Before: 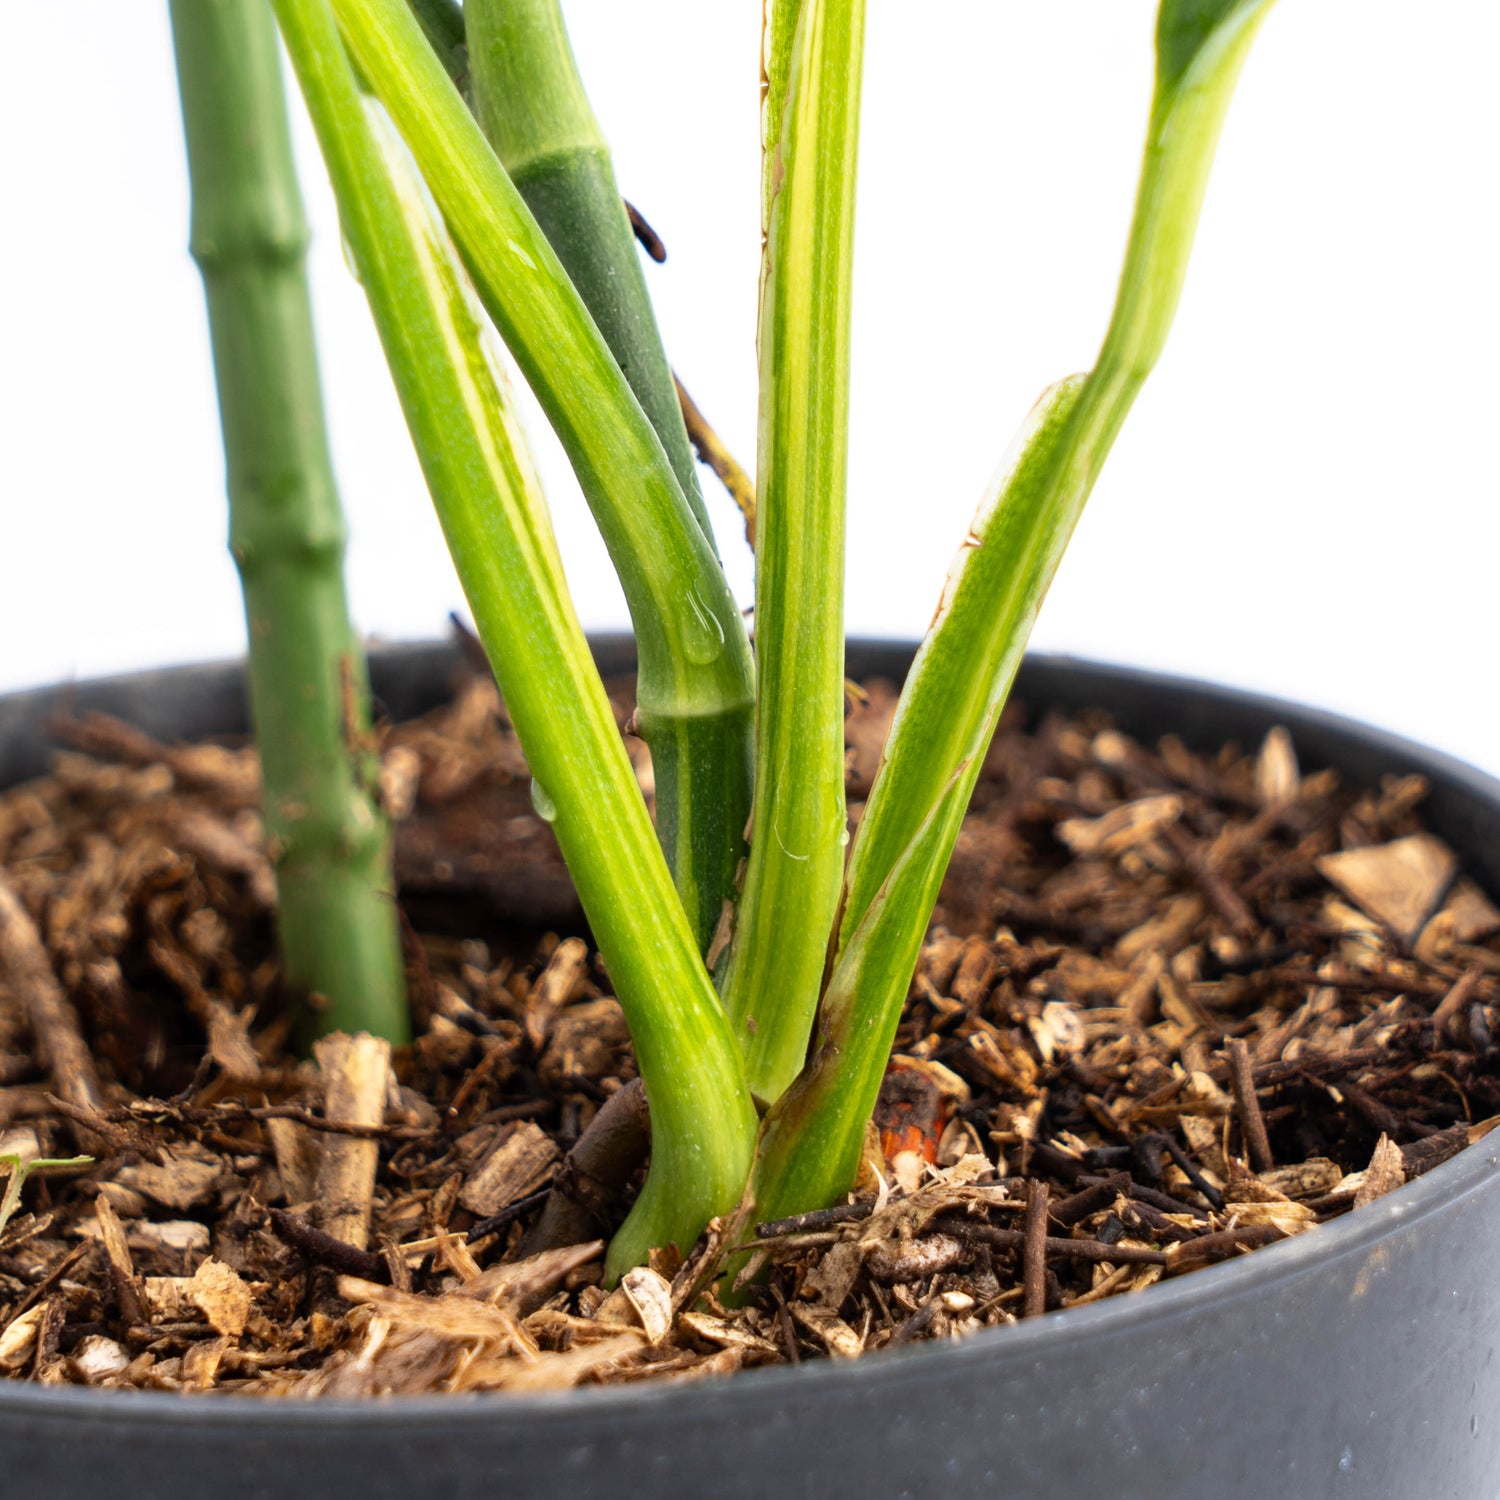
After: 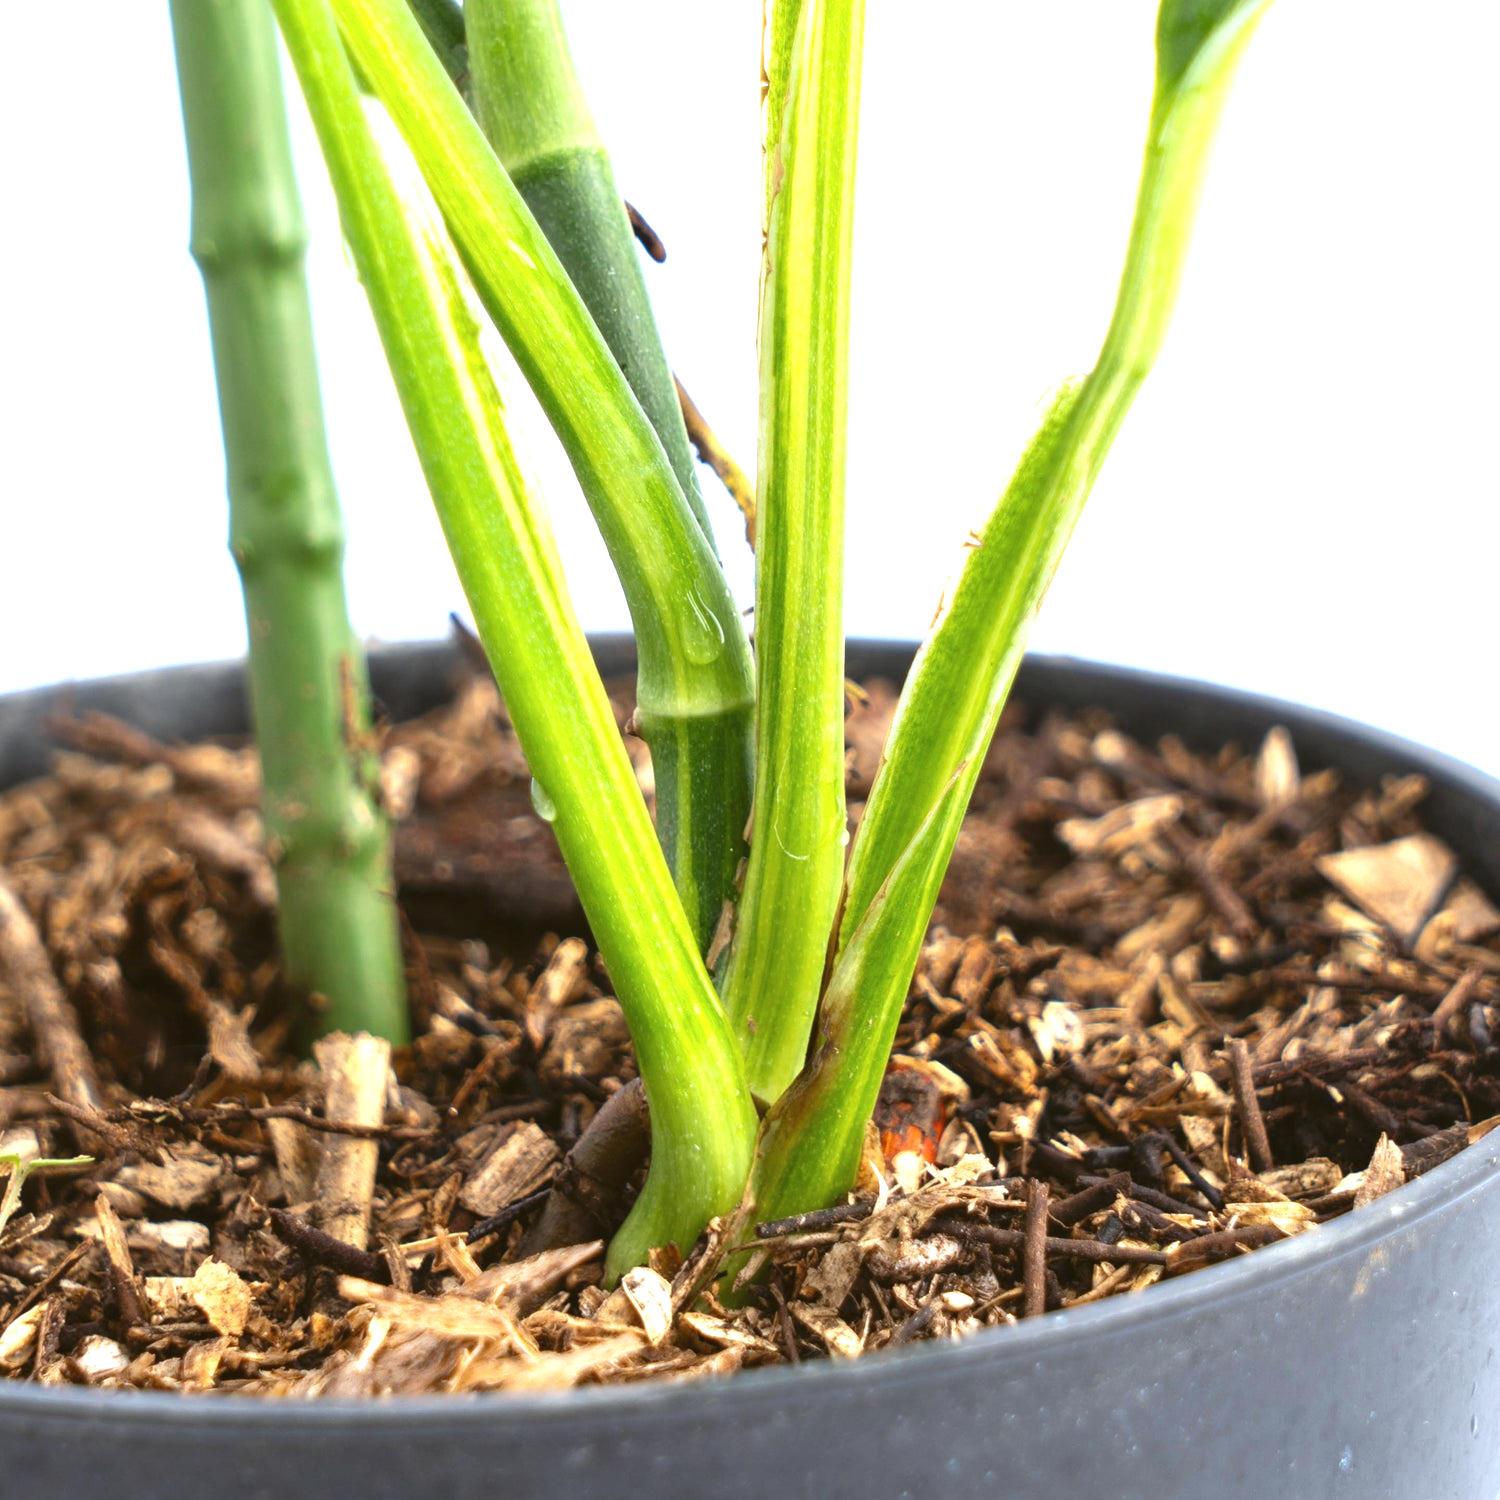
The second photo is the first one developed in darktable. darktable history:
color balance: lift [1.004, 1.002, 1.002, 0.998], gamma [1, 1.007, 1.002, 0.993], gain [1, 0.977, 1.013, 1.023], contrast -3.64%
white balance: red 0.983, blue 1.036
exposure: black level correction -0.002, exposure 0.708 EV, compensate exposure bias true, compensate highlight preservation false
